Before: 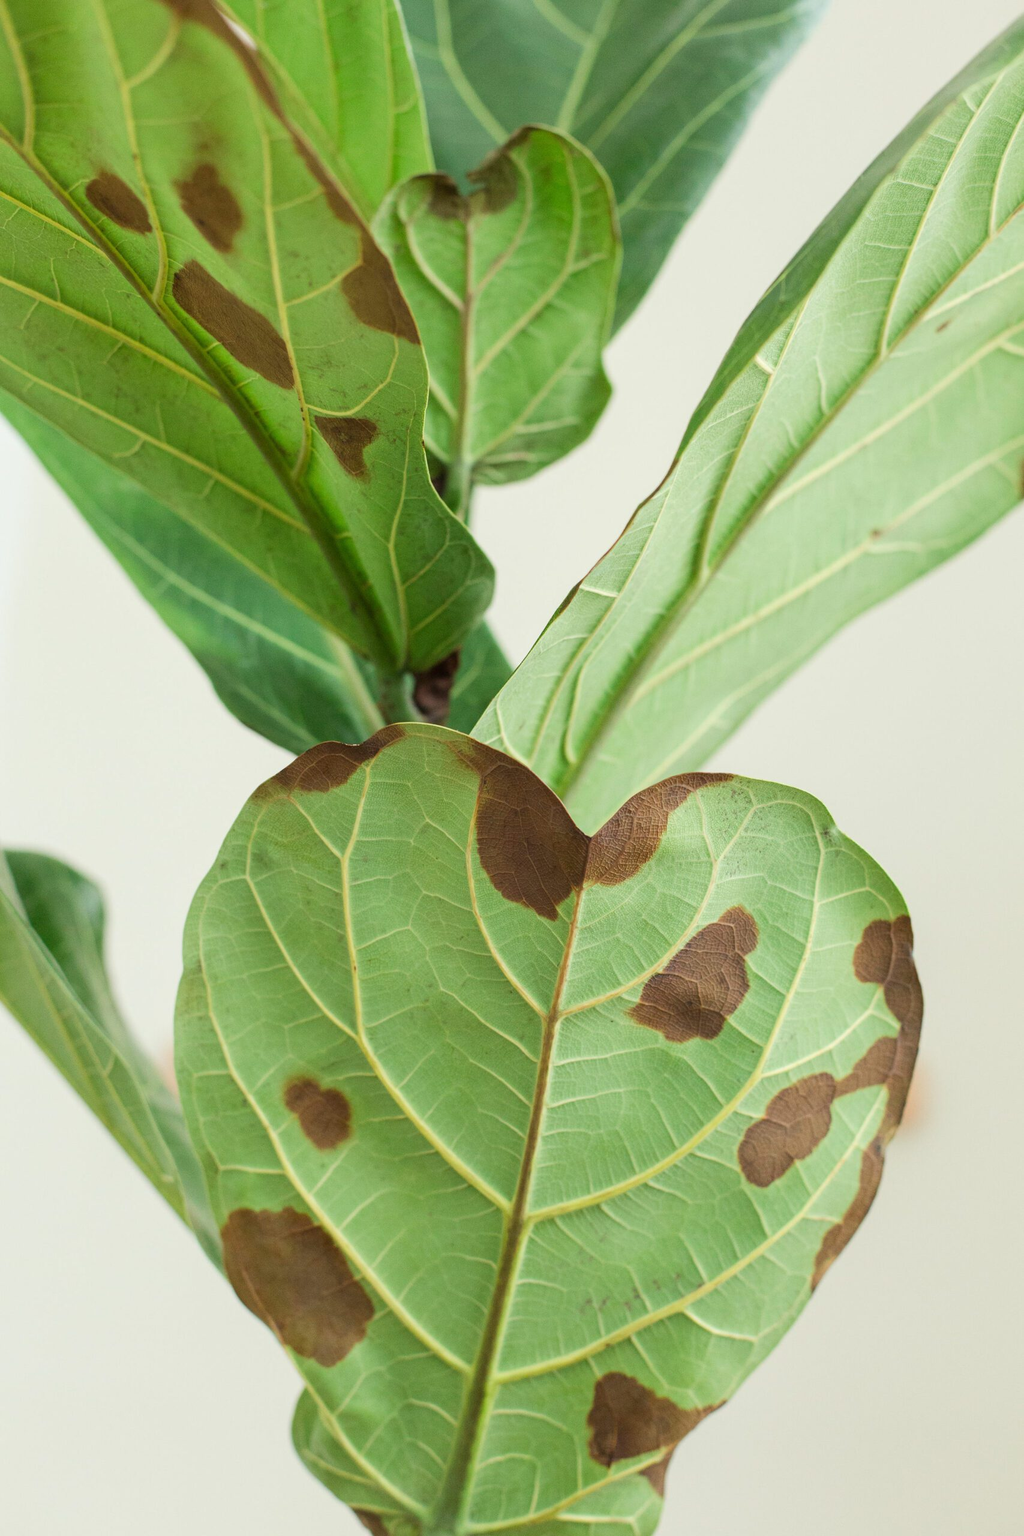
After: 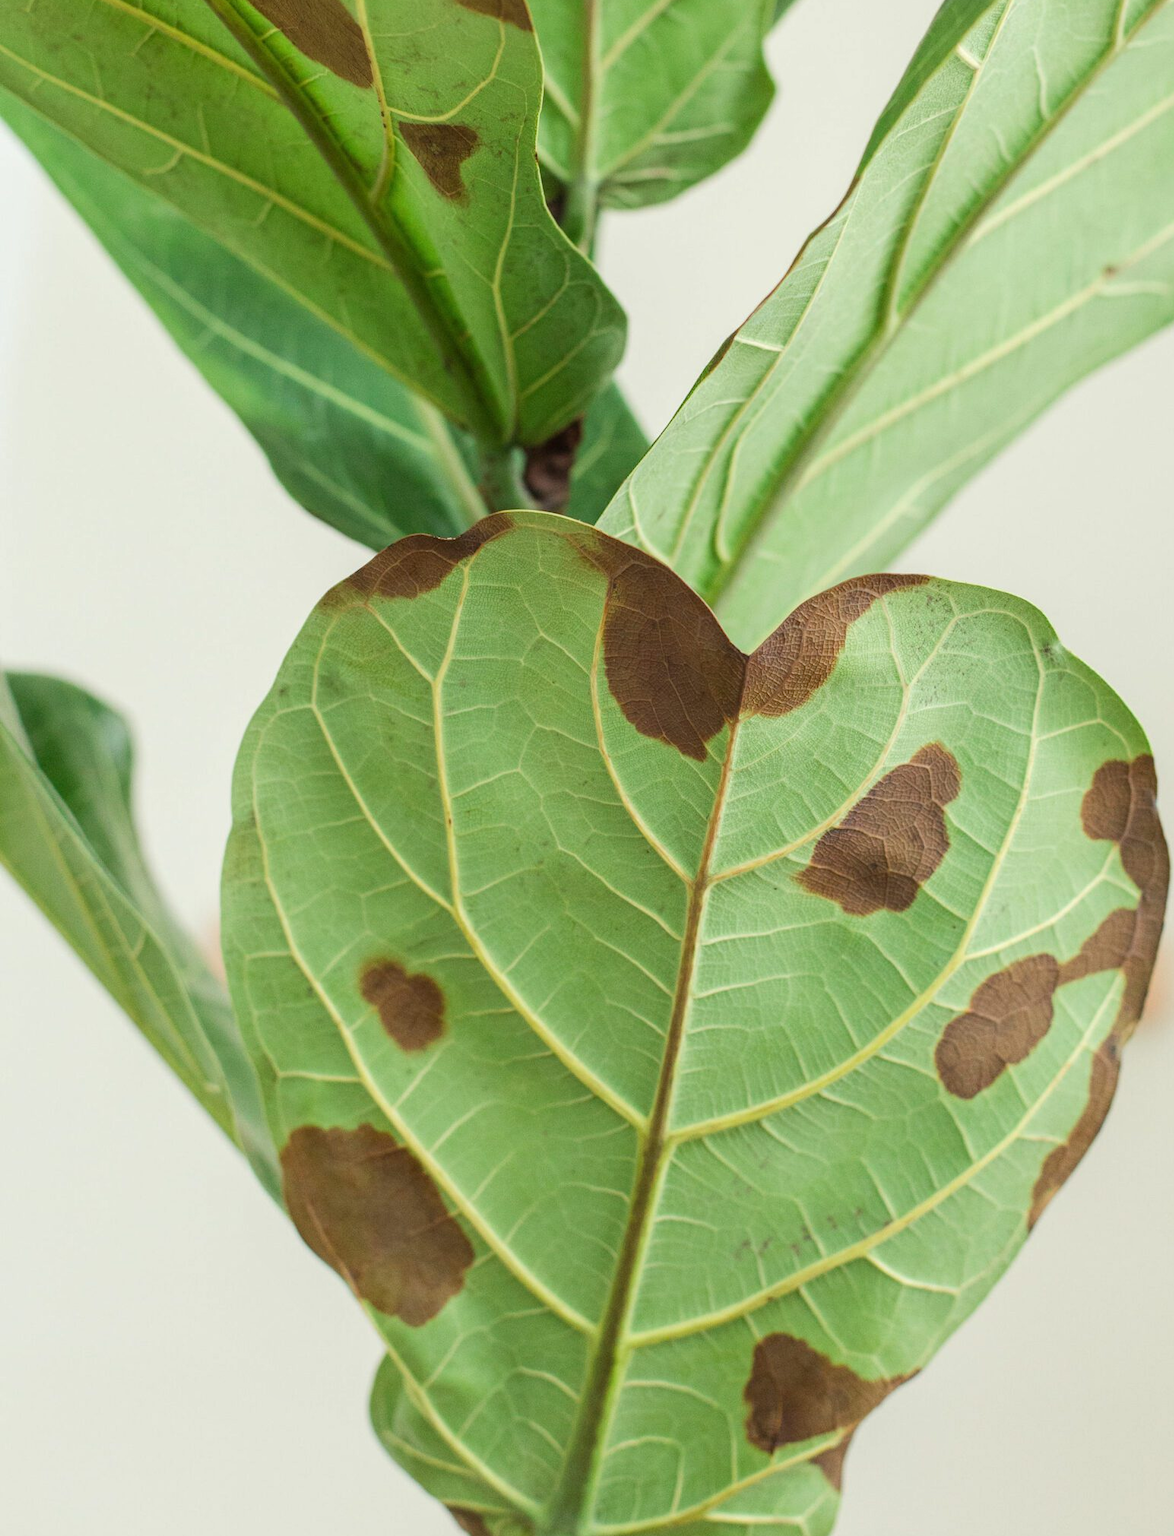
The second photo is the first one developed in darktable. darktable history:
crop: top 20.836%, right 9.434%, bottom 0.209%
local contrast: detail 110%
